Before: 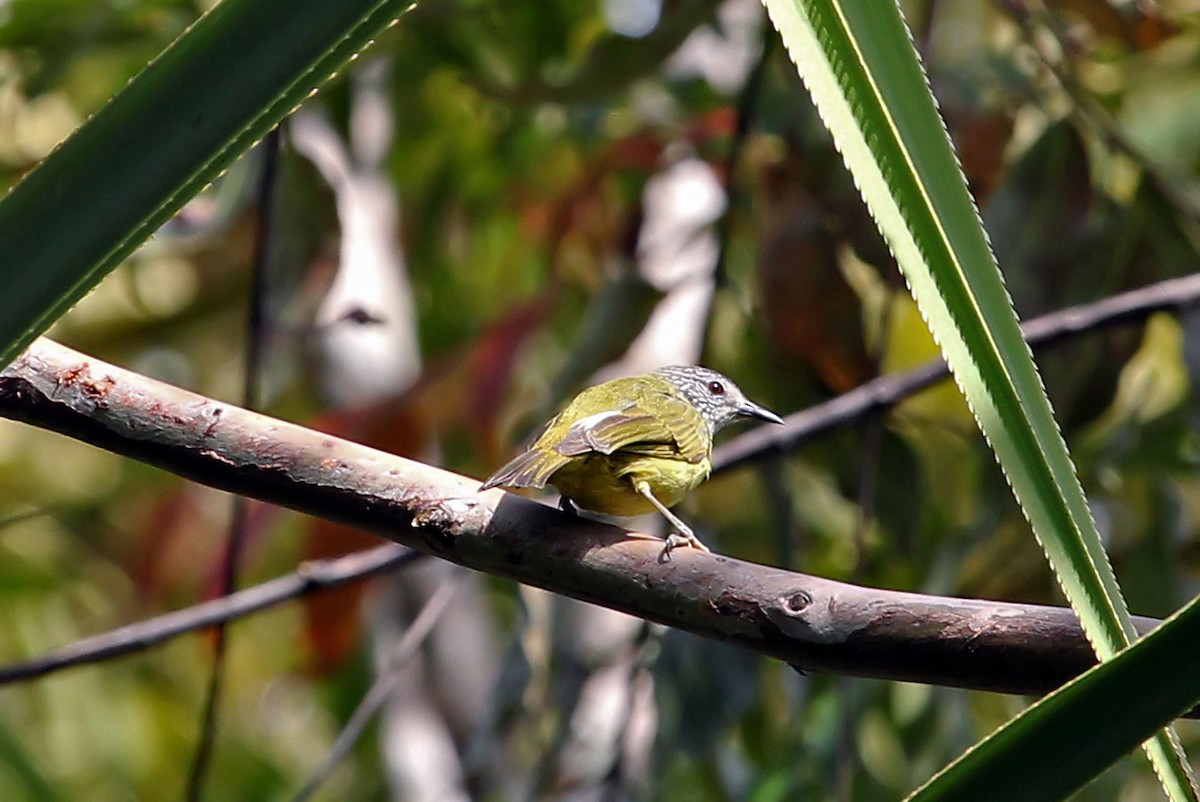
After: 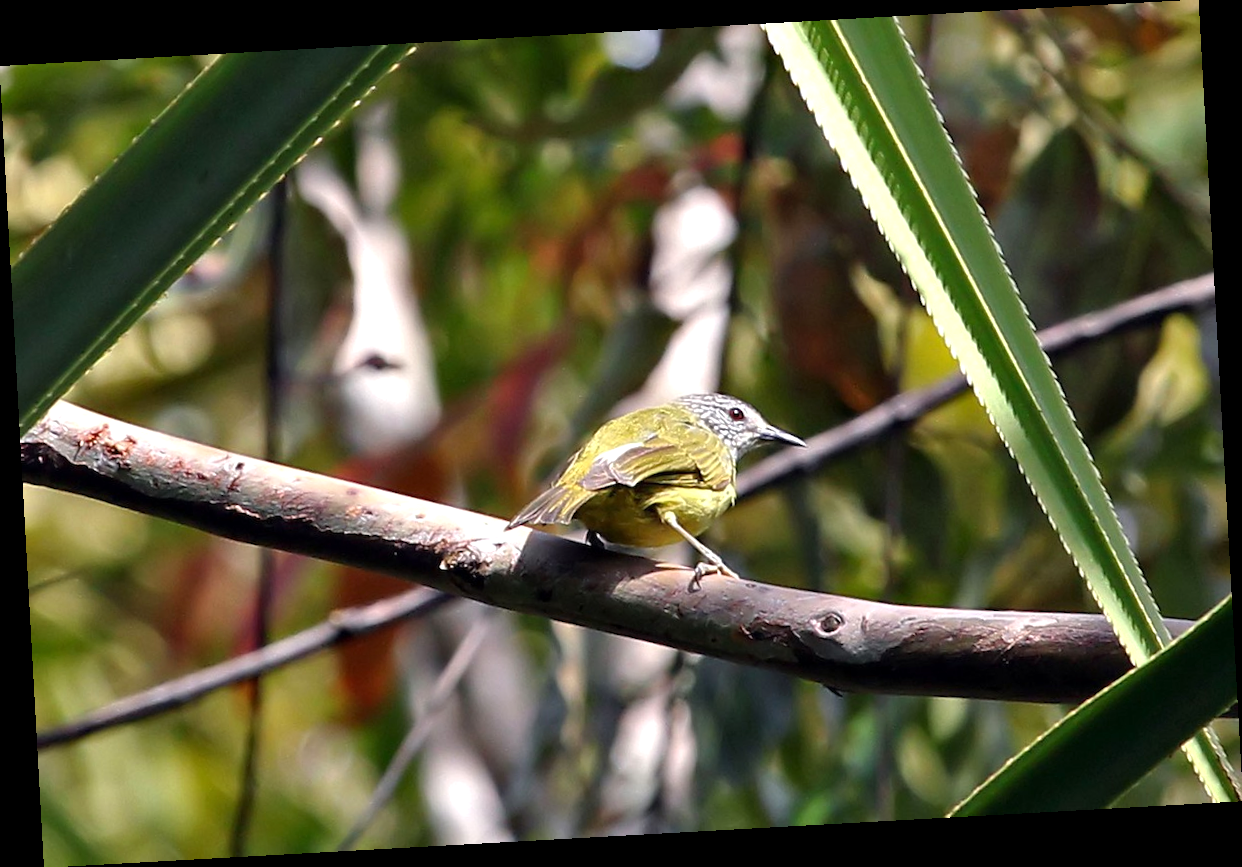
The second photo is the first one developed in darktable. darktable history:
exposure: exposure 0.375 EV, compensate highlight preservation false
rotate and perspective: rotation -3.18°, automatic cropping off
